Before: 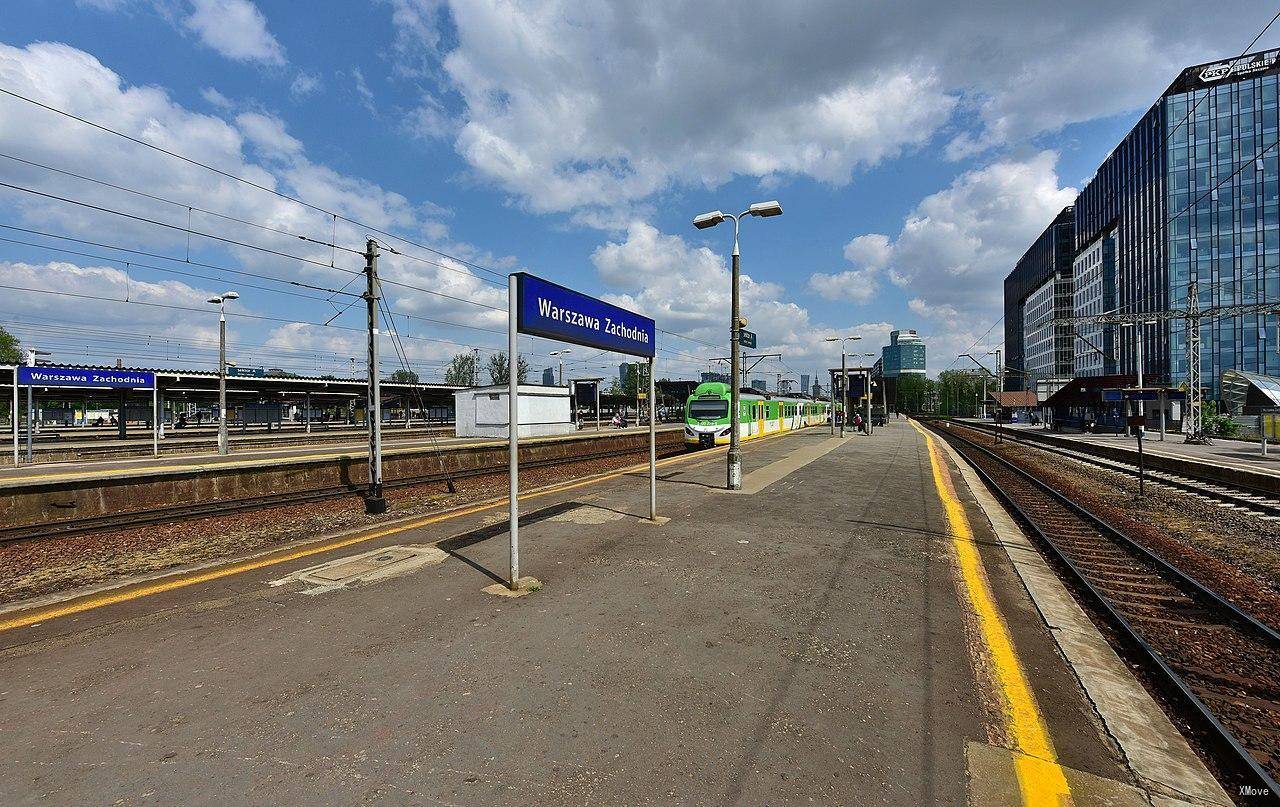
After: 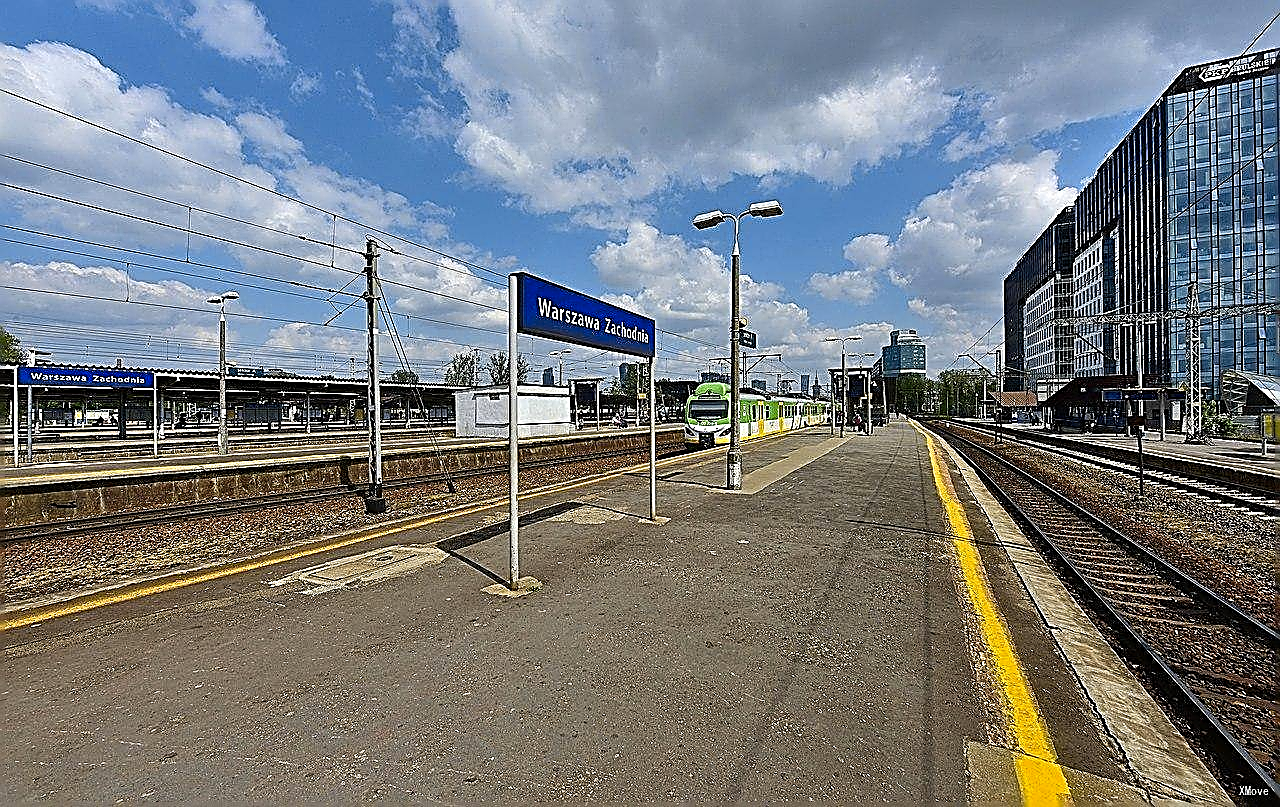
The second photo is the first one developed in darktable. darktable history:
sharpen: amount 1.861
color contrast: green-magenta contrast 0.8, blue-yellow contrast 1.1, unbound 0
